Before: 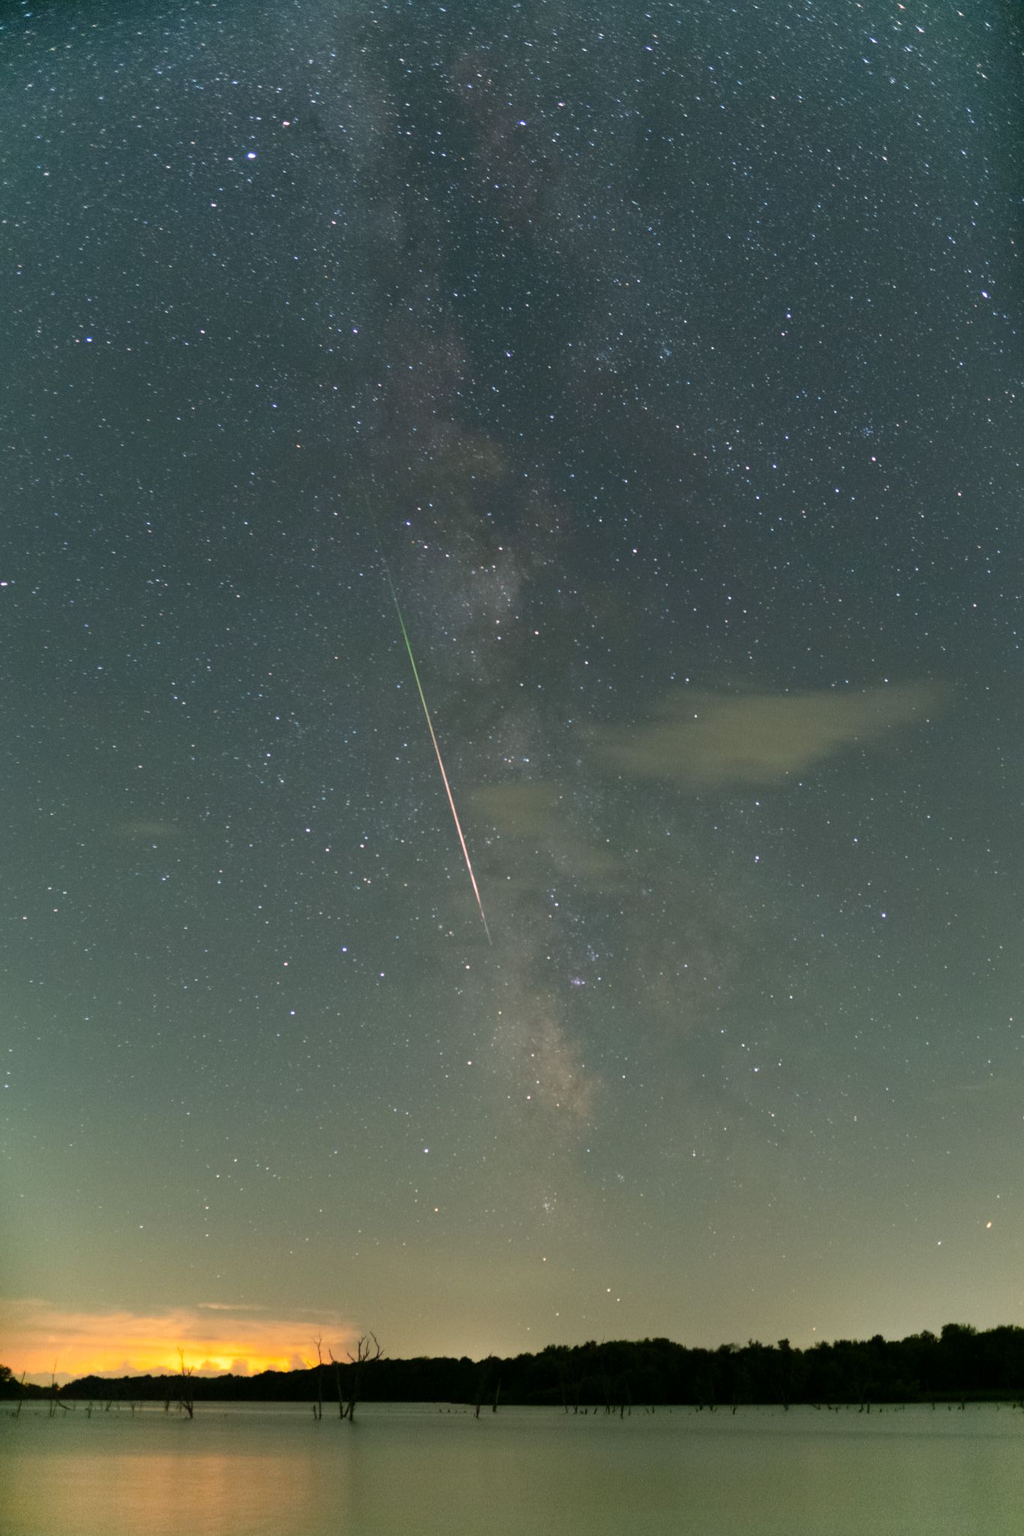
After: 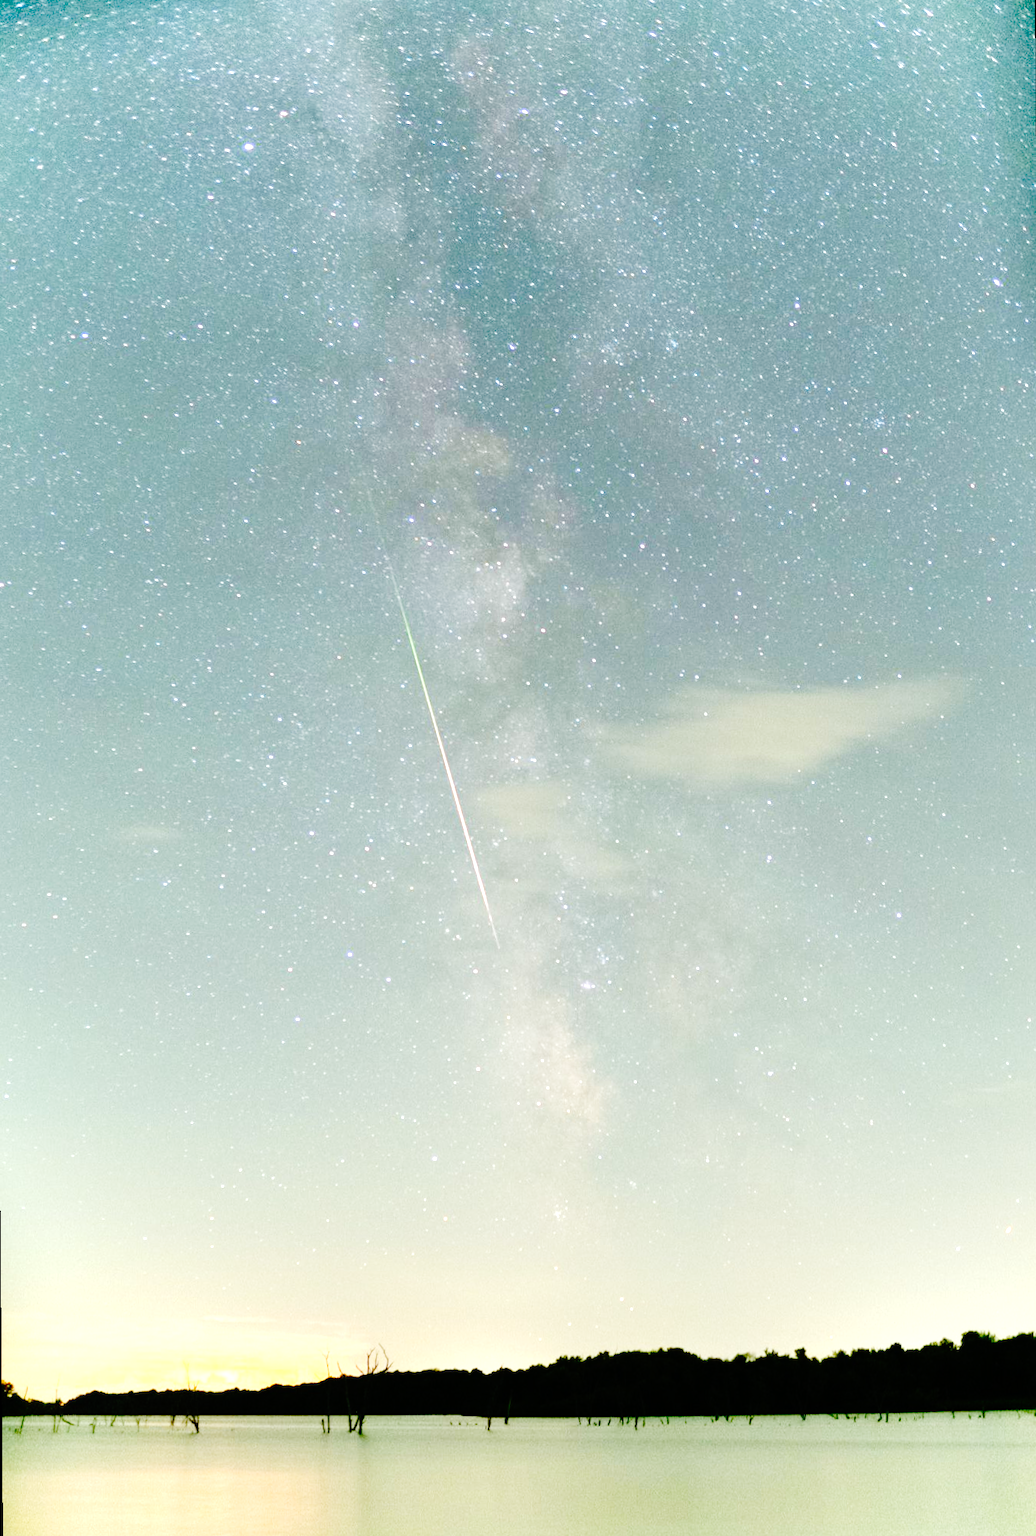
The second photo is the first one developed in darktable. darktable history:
base curve: curves: ch0 [(0, 0) (0.036, 0.01) (0.123, 0.254) (0.258, 0.504) (0.507, 0.748) (1, 1)], preserve colors none
exposure: black level correction 0, exposure 1.741 EV, compensate exposure bias true, compensate highlight preservation false
rotate and perspective: rotation -0.45°, automatic cropping original format, crop left 0.008, crop right 0.992, crop top 0.012, crop bottom 0.988
